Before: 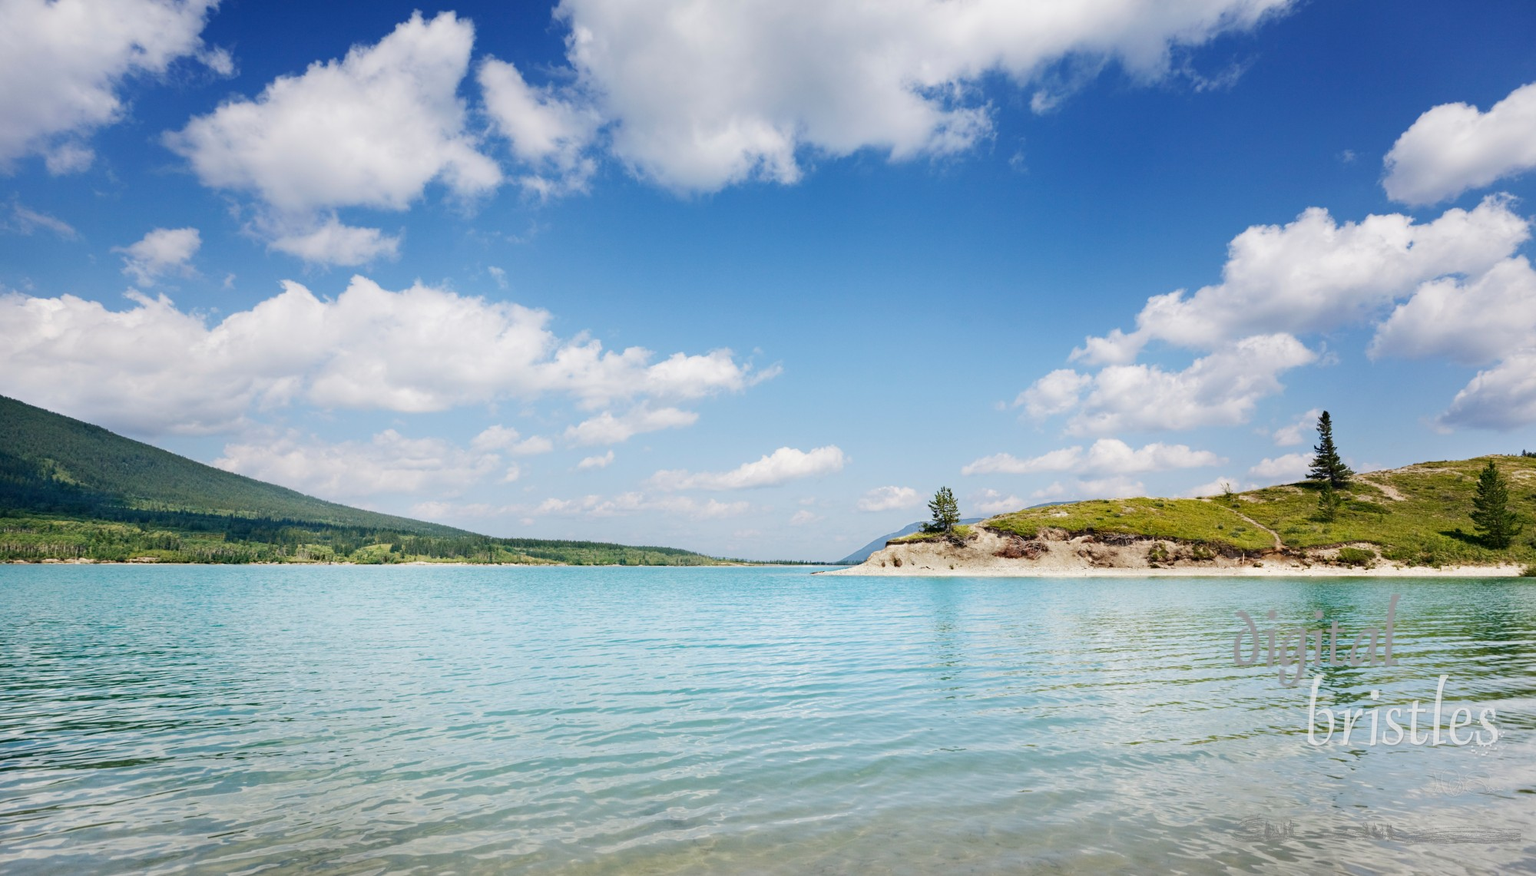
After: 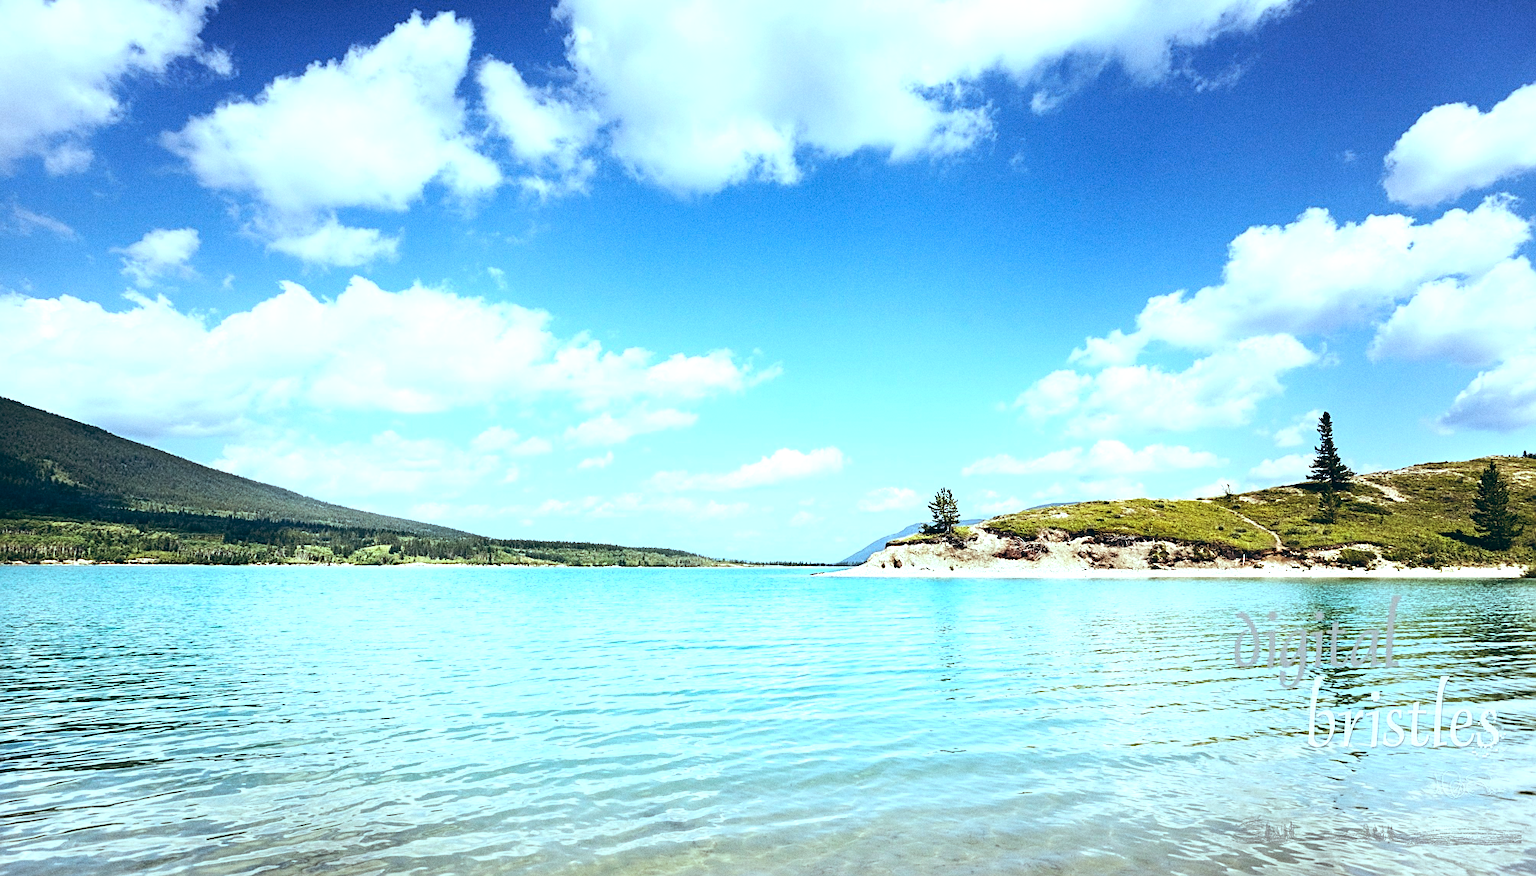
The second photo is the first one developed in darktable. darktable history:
sharpen: on, module defaults
tone equalizer: -8 EV -1.08 EV, -7 EV -1.01 EV, -6 EV -0.867 EV, -5 EV -0.578 EV, -3 EV 0.578 EV, -2 EV 0.867 EV, -1 EV 1.01 EV, +0 EV 1.08 EV, edges refinement/feathering 500, mask exposure compensation -1.57 EV, preserve details no
crop and rotate: left 0.126%
grain: on, module defaults
color balance: lift [1.003, 0.993, 1.001, 1.007], gamma [1.018, 1.072, 0.959, 0.928], gain [0.974, 0.873, 1.031, 1.127]
